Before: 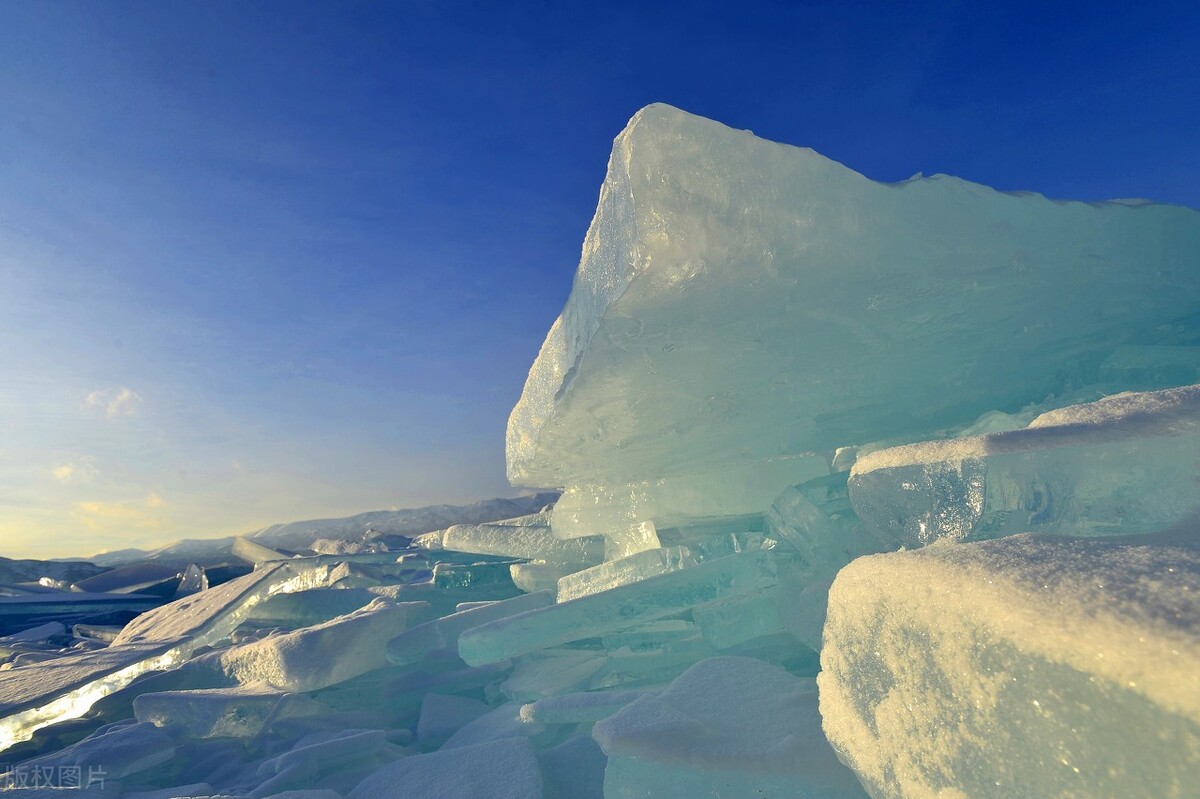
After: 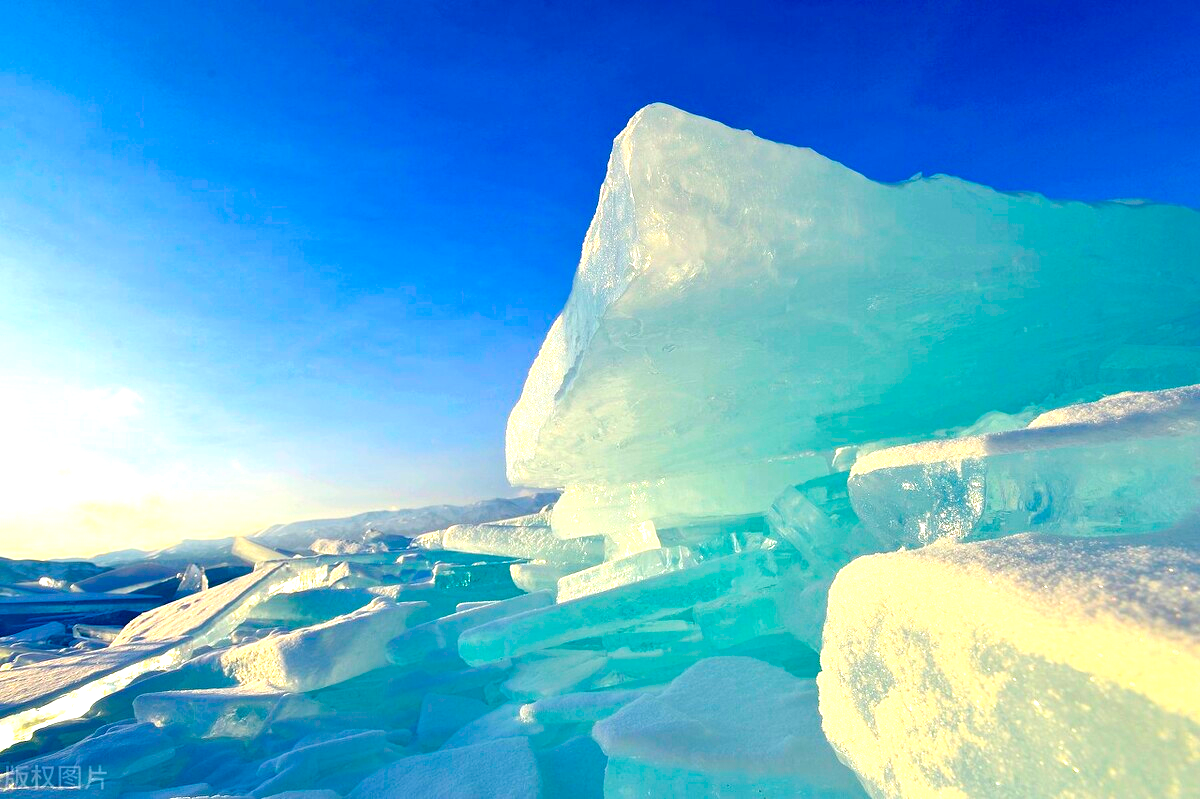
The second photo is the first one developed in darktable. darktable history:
exposure: exposure 1 EV, compensate highlight preservation false
color balance rgb: perceptual saturation grading › global saturation 30.162%, global vibrance 9.498%
